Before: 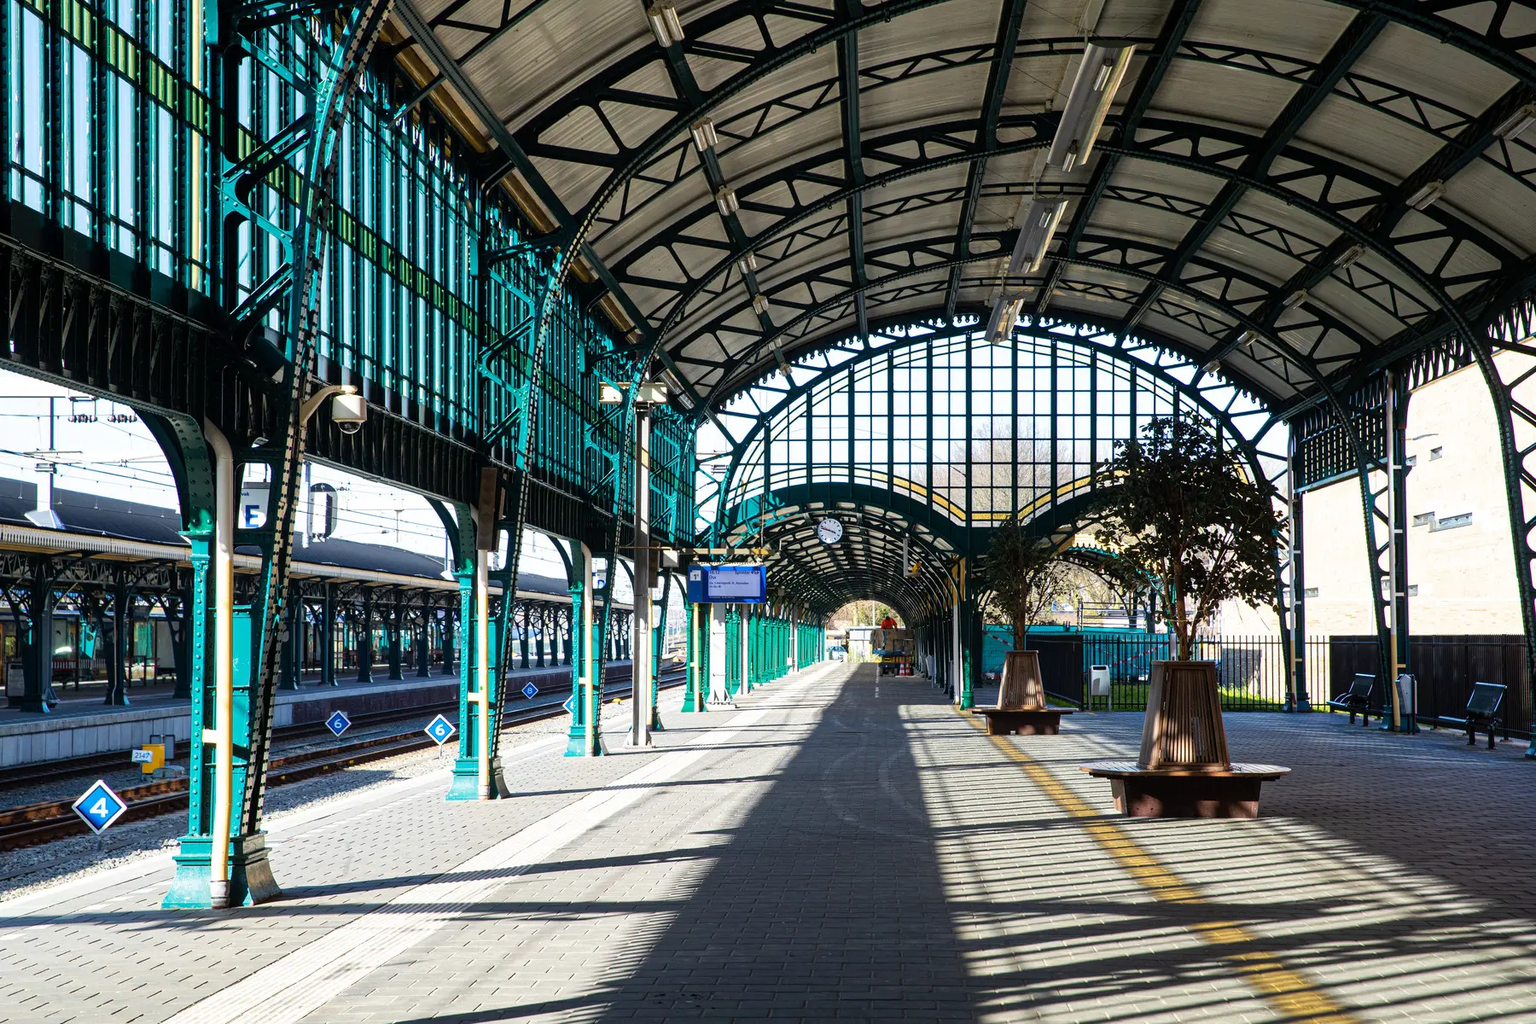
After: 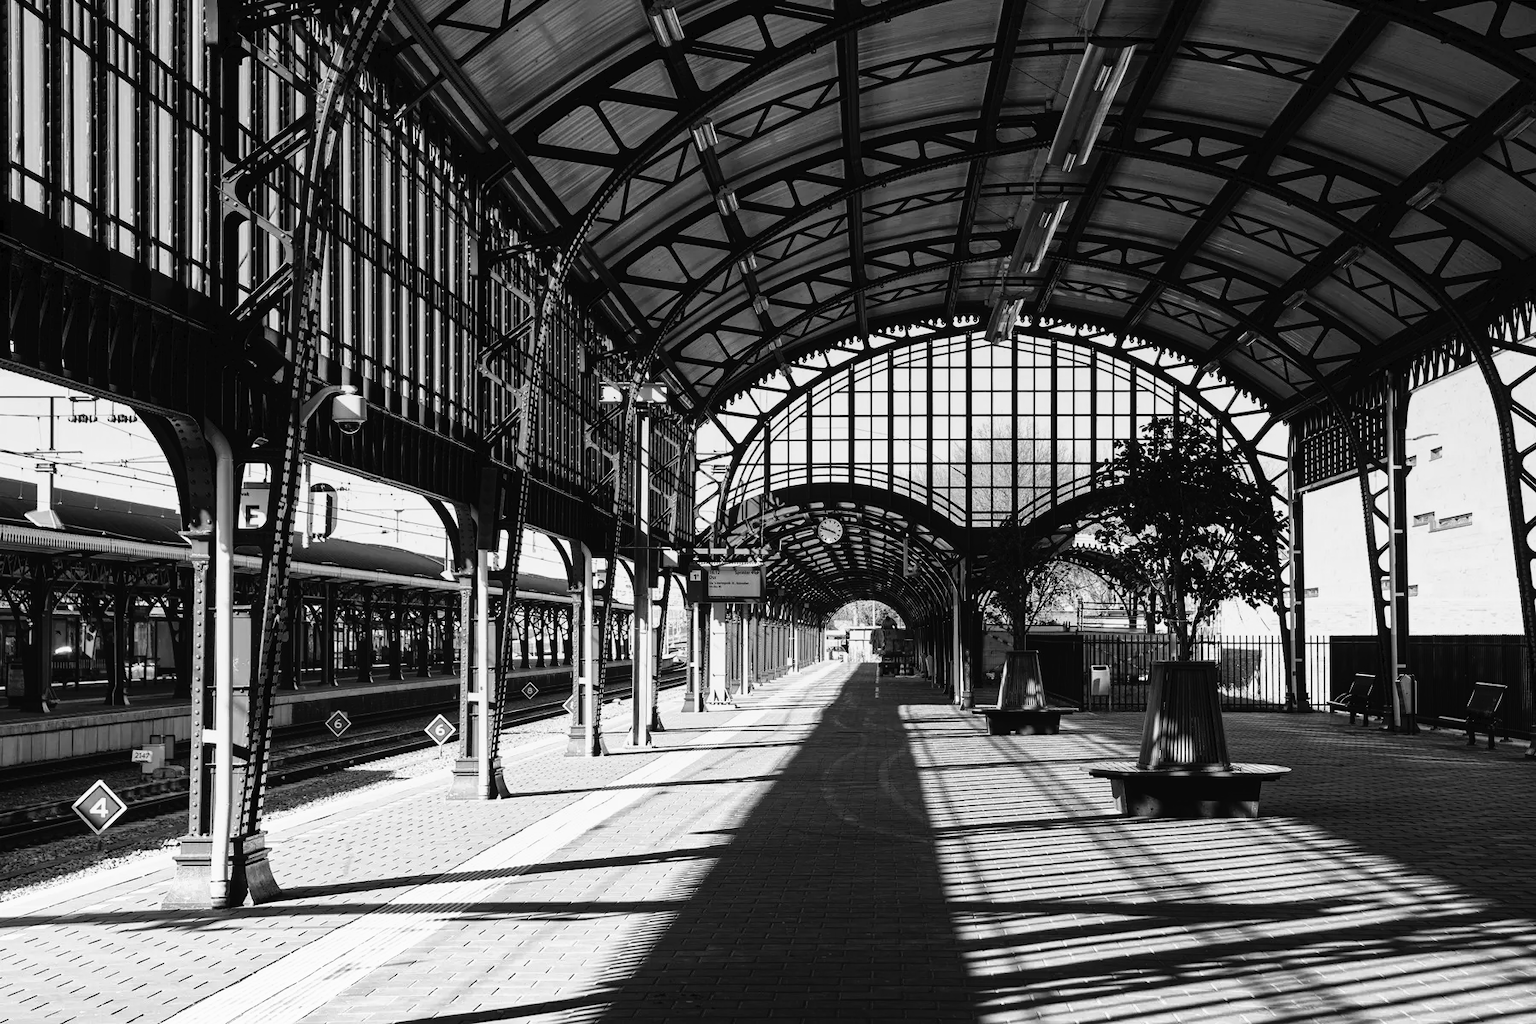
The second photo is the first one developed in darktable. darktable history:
white balance: red 0.954, blue 1.079
graduated density: rotation 5.63°, offset 76.9
monochrome: on, module defaults
tone curve: curves: ch0 [(0, 0) (0.003, 0.023) (0.011, 0.024) (0.025, 0.028) (0.044, 0.035) (0.069, 0.043) (0.1, 0.052) (0.136, 0.063) (0.177, 0.094) (0.224, 0.145) (0.277, 0.209) (0.335, 0.281) (0.399, 0.364) (0.468, 0.453) (0.543, 0.553) (0.623, 0.66) (0.709, 0.767) (0.801, 0.88) (0.898, 0.968) (1, 1)], preserve colors none
contrast brightness saturation: brightness -0.02, saturation 0.35
